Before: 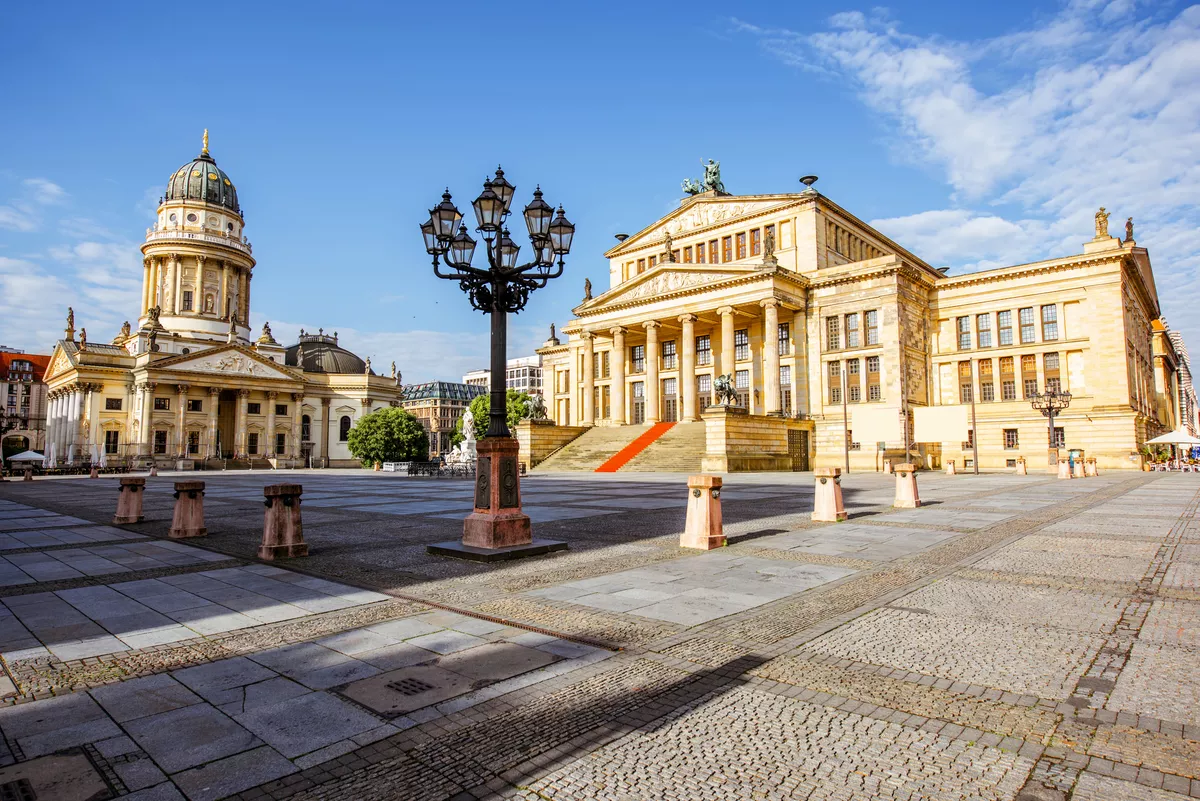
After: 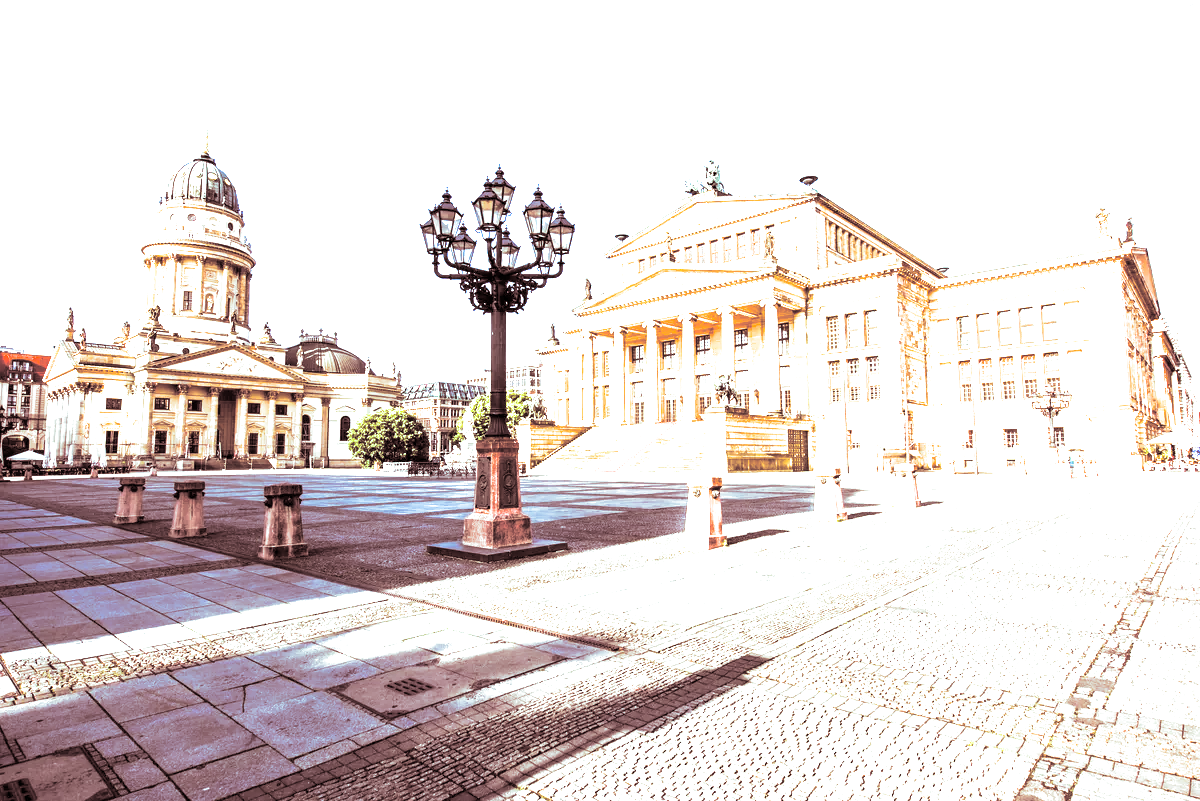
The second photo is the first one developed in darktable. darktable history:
split-toning: shadows › saturation 0.3, highlights › hue 180°, highlights › saturation 0.3, compress 0%
exposure: exposure 2 EV, compensate exposure bias true, compensate highlight preservation false
